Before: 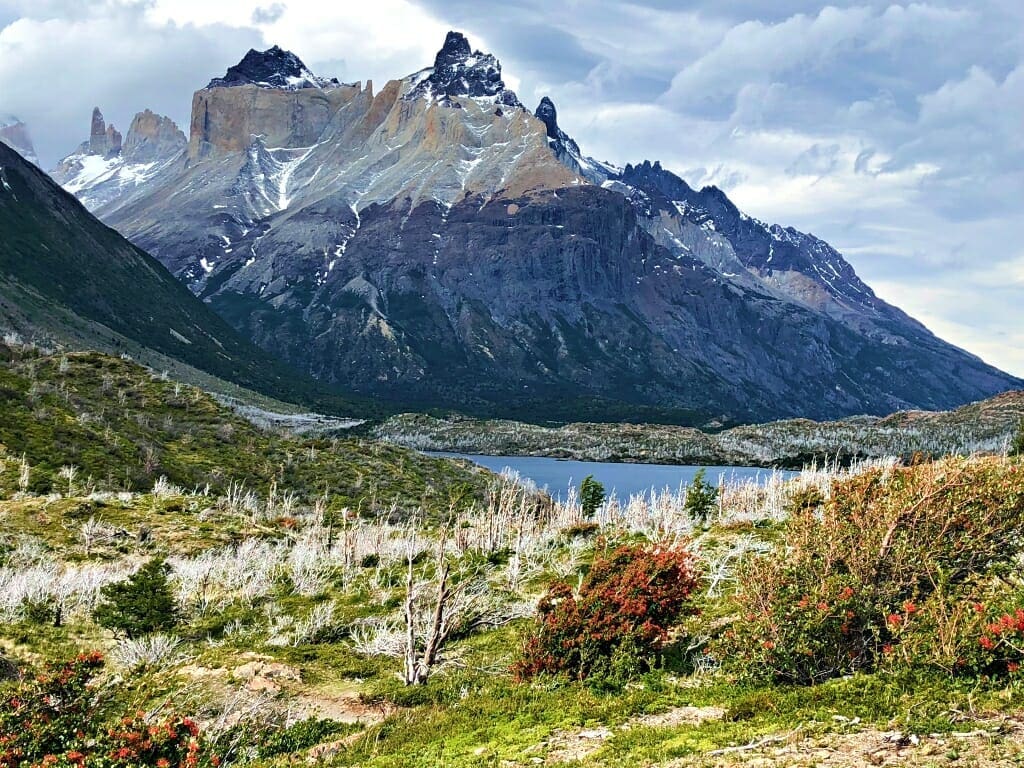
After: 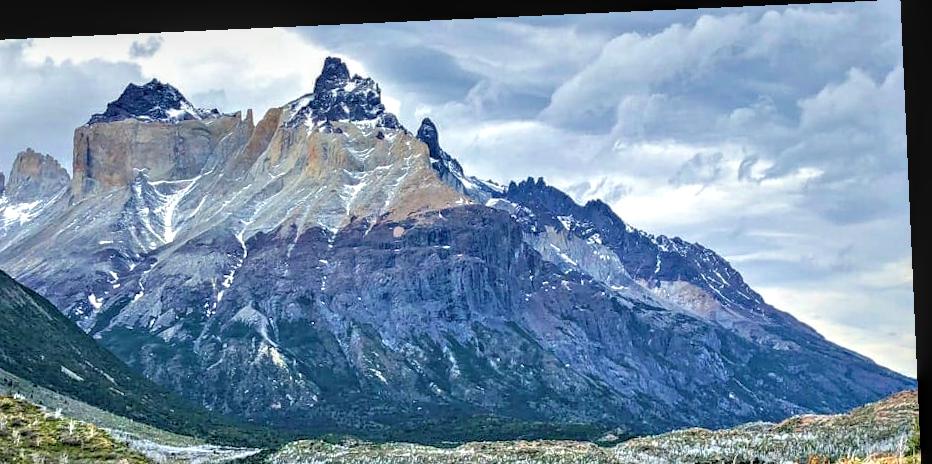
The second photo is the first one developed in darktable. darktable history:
local contrast: detail 142%
tone equalizer: -7 EV 0.15 EV, -6 EV 0.6 EV, -5 EV 1.15 EV, -4 EV 1.33 EV, -3 EV 1.15 EV, -2 EV 0.6 EV, -1 EV 0.15 EV, mask exposure compensation -0.5 EV
rotate and perspective: rotation -2.56°, automatic cropping off
crop and rotate: left 11.812%, bottom 42.776%
